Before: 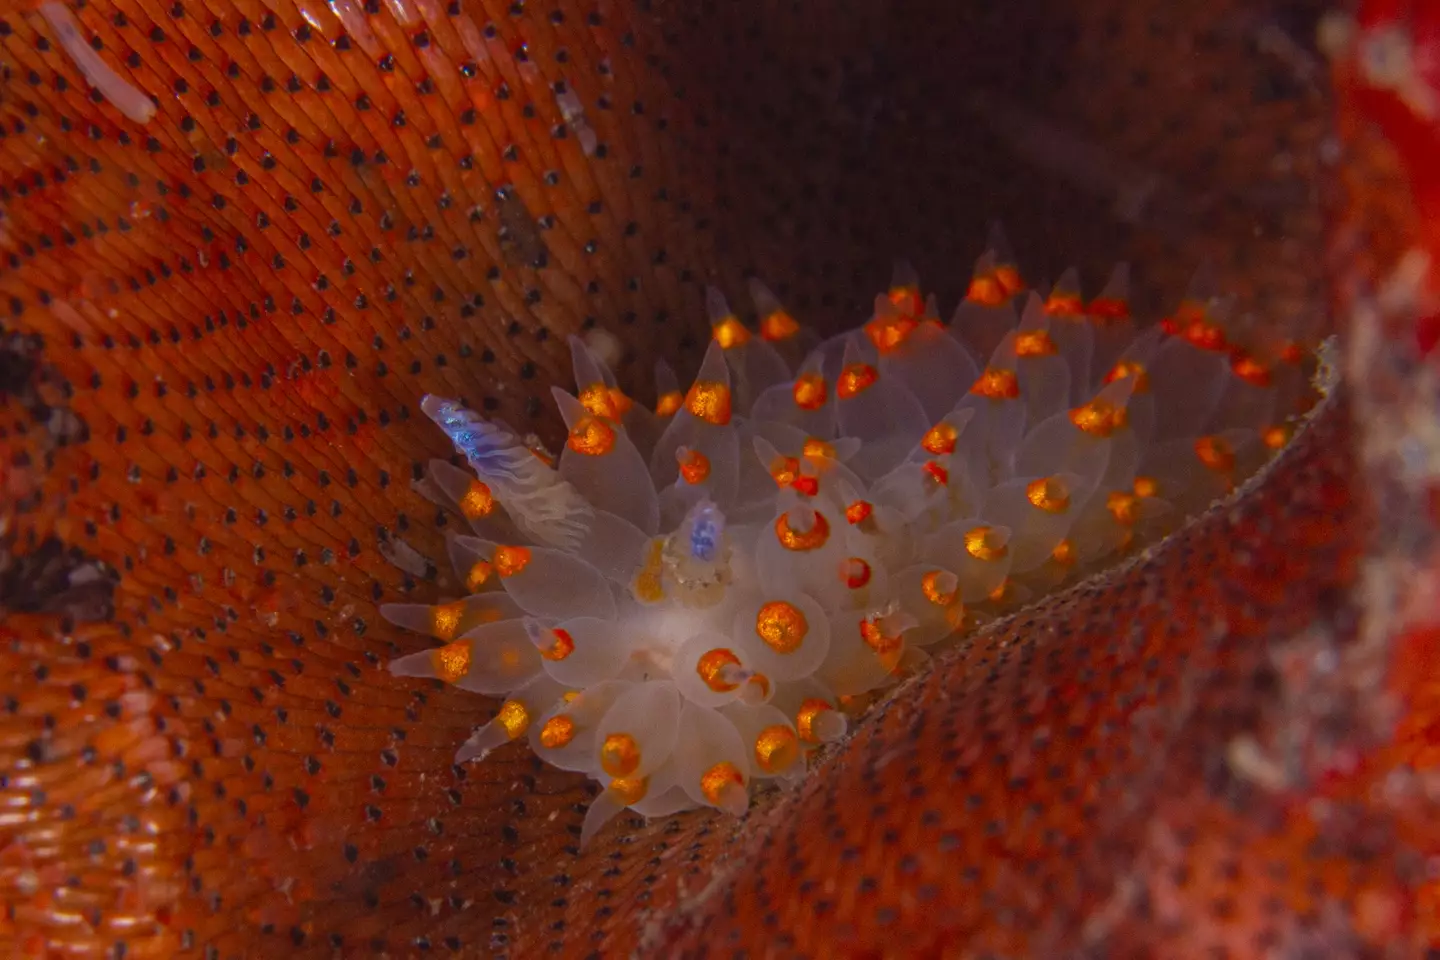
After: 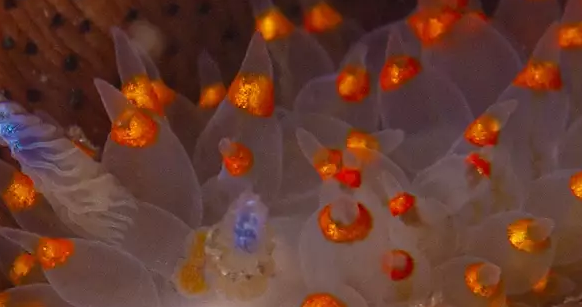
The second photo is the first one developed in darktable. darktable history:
crop: left 31.751%, top 32.172%, right 27.8%, bottom 35.83%
sharpen: radius 1, threshold 1
